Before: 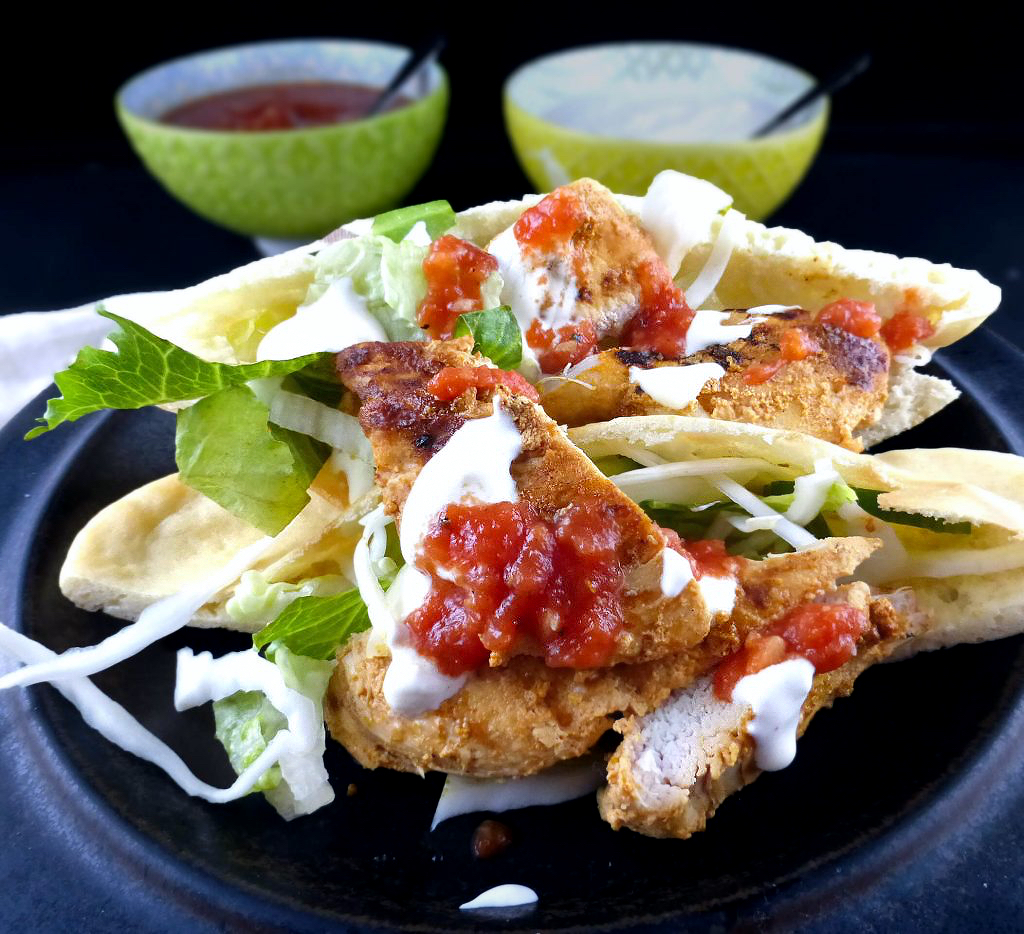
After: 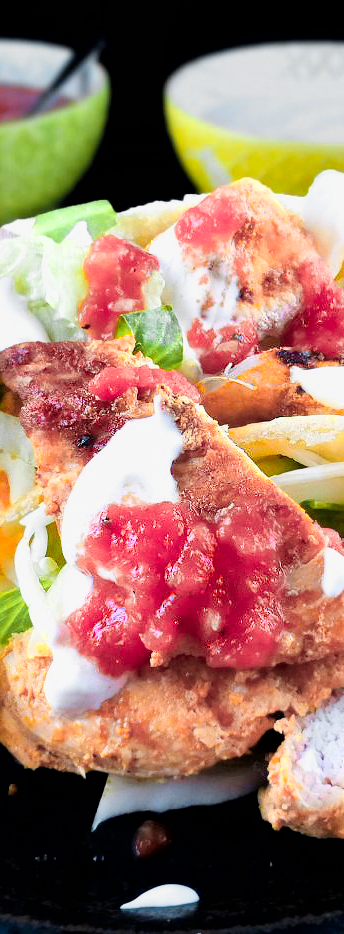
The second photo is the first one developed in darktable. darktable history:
crop: left 33.165%, right 33.16%
tone equalizer: -7 EV 0.215 EV, -6 EV 0.148 EV, -5 EV 0.106 EV, -4 EV 0.072 EV, -2 EV -0.028 EV, -1 EV -0.05 EV, +0 EV -0.069 EV, edges refinement/feathering 500, mask exposure compensation -1.57 EV, preserve details no
exposure: exposure 0.659 EV, compensate highlight preservation false
shadows and highlights: shadows 11.65, white point adjustment 1.25, soften with gaussian
filmic rgb: black relative exposure -8.14 EV, white relative exposure 3.78 EV, threshold 5.96 EV, hardness 4.44, enable highlight reconstruction true
color zones: curves: ch0 [(0.257, 0.558) (0.75, 0.565)]; ch1 [(0.004, 0.857) (0.14, 0.416) (0.257, 0.695) (0.442, 0.032) (0.736, 0.266) (0.891, 0.741)]; ch2 [(0, 0.623) (0.112, 0.436) (0.271, 0.474) (0.516, 0.64) (0.743, 0.286)]
